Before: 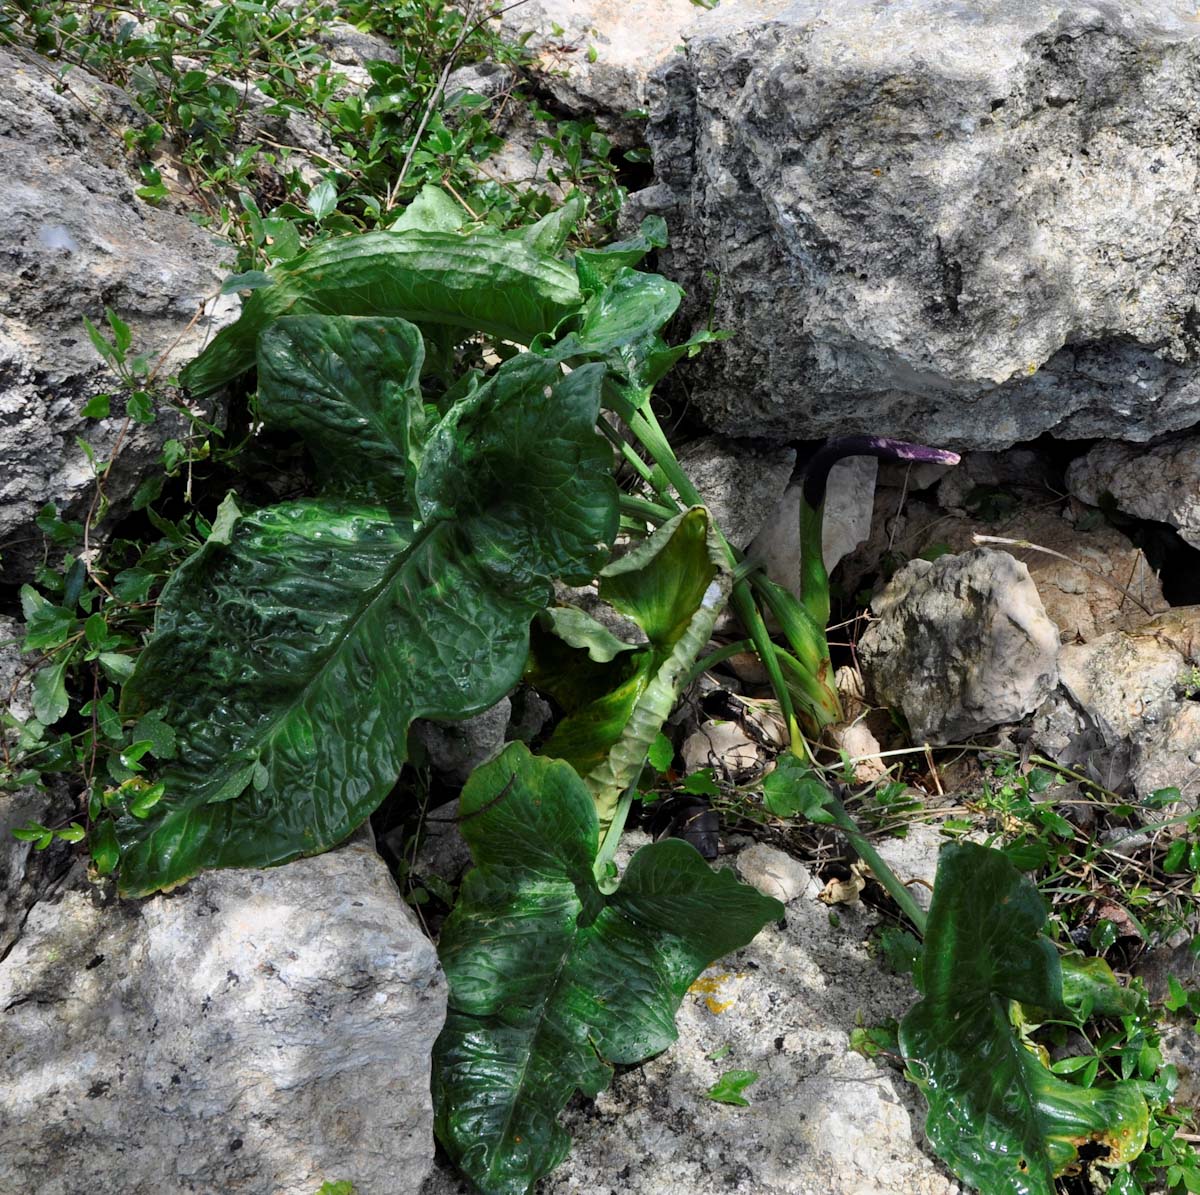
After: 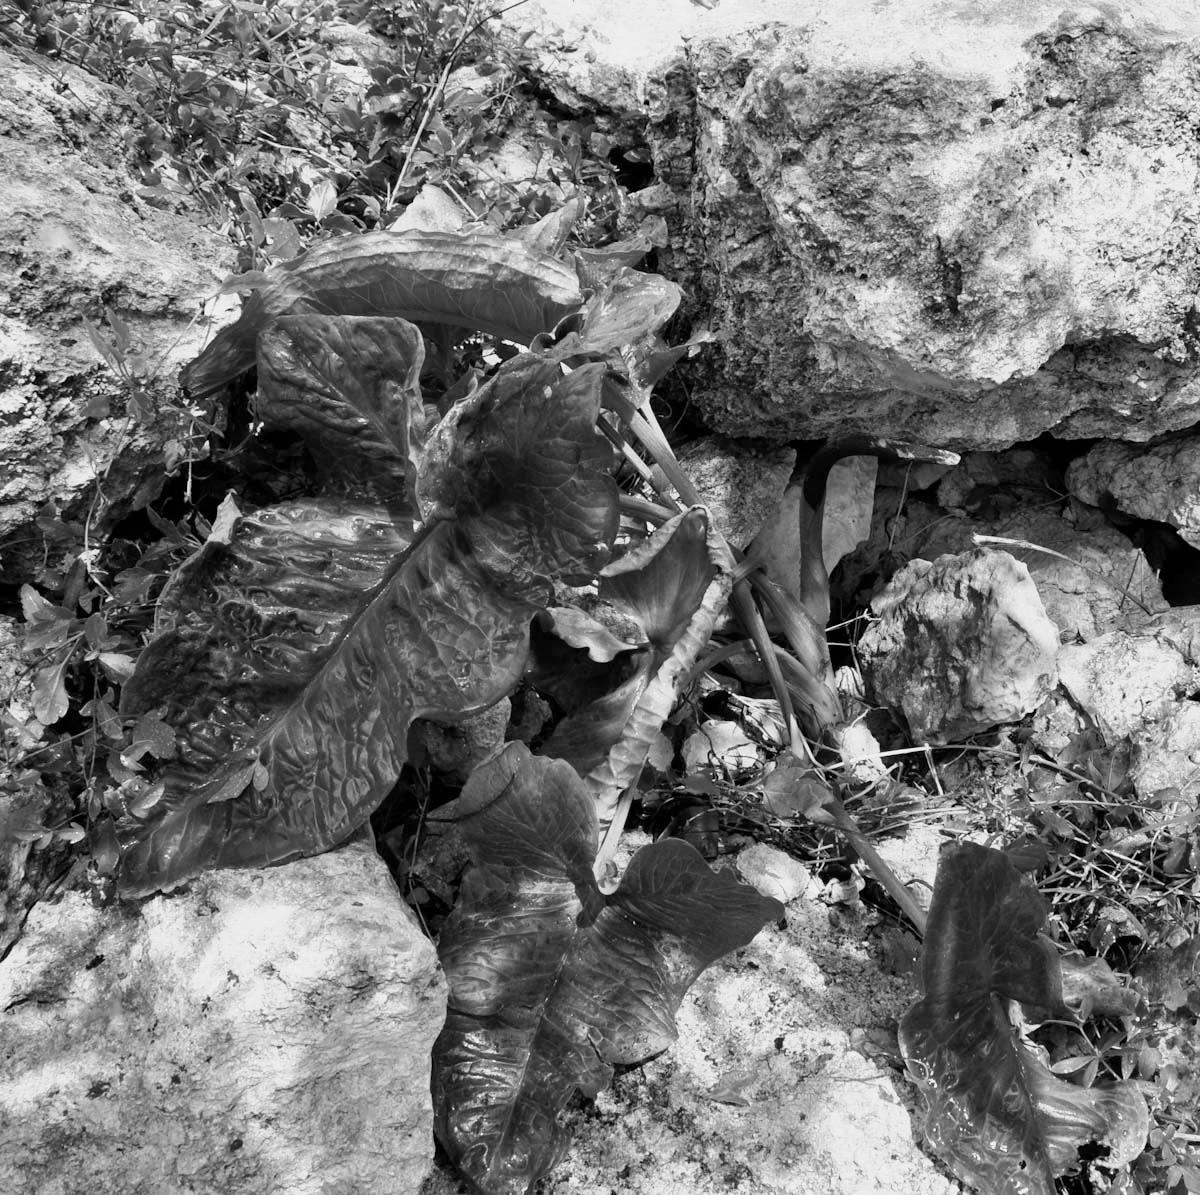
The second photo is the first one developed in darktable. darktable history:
monochrome: on, module defaults
base curve: curves: ch0 [(0, 0) (0.088, 0.125) (0.176, 0.251) (0.354, 0.501) (0.613, 0.749) (1, 0.877)], preserve colors none
